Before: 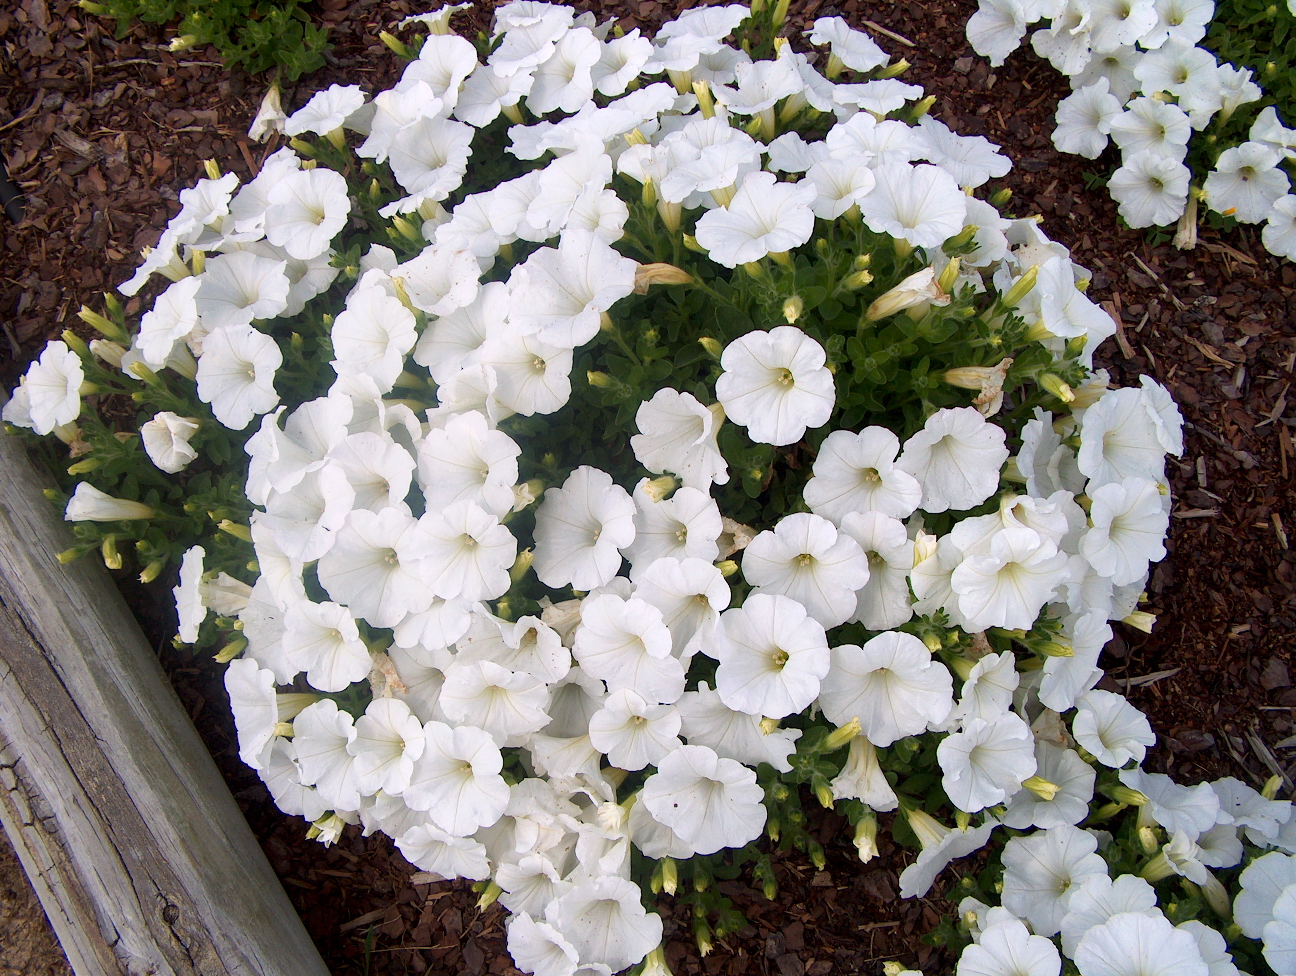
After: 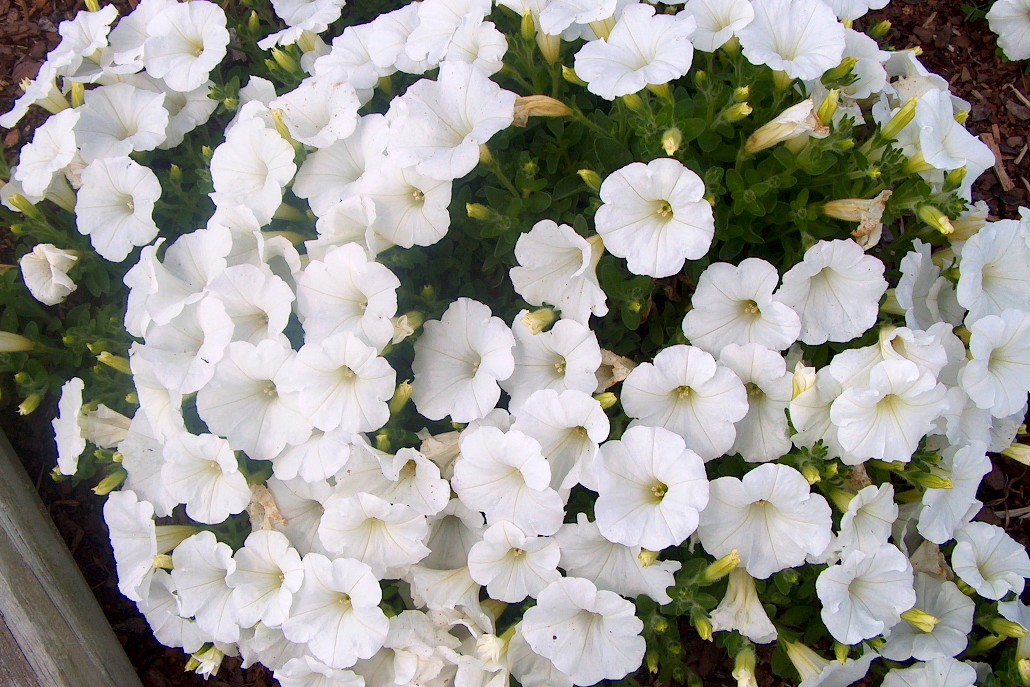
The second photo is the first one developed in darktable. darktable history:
contrast brightness saturation: contrast 0.037, saturation 0.153
tone equalizer: edges refinement/feathering 500, mask exposure compensation -1.57 EV, preserve details no
exposure: compensate highlight preservation false
crop: left 9.401%, top 17.254%, right 11.085%, bottom 12.325%
